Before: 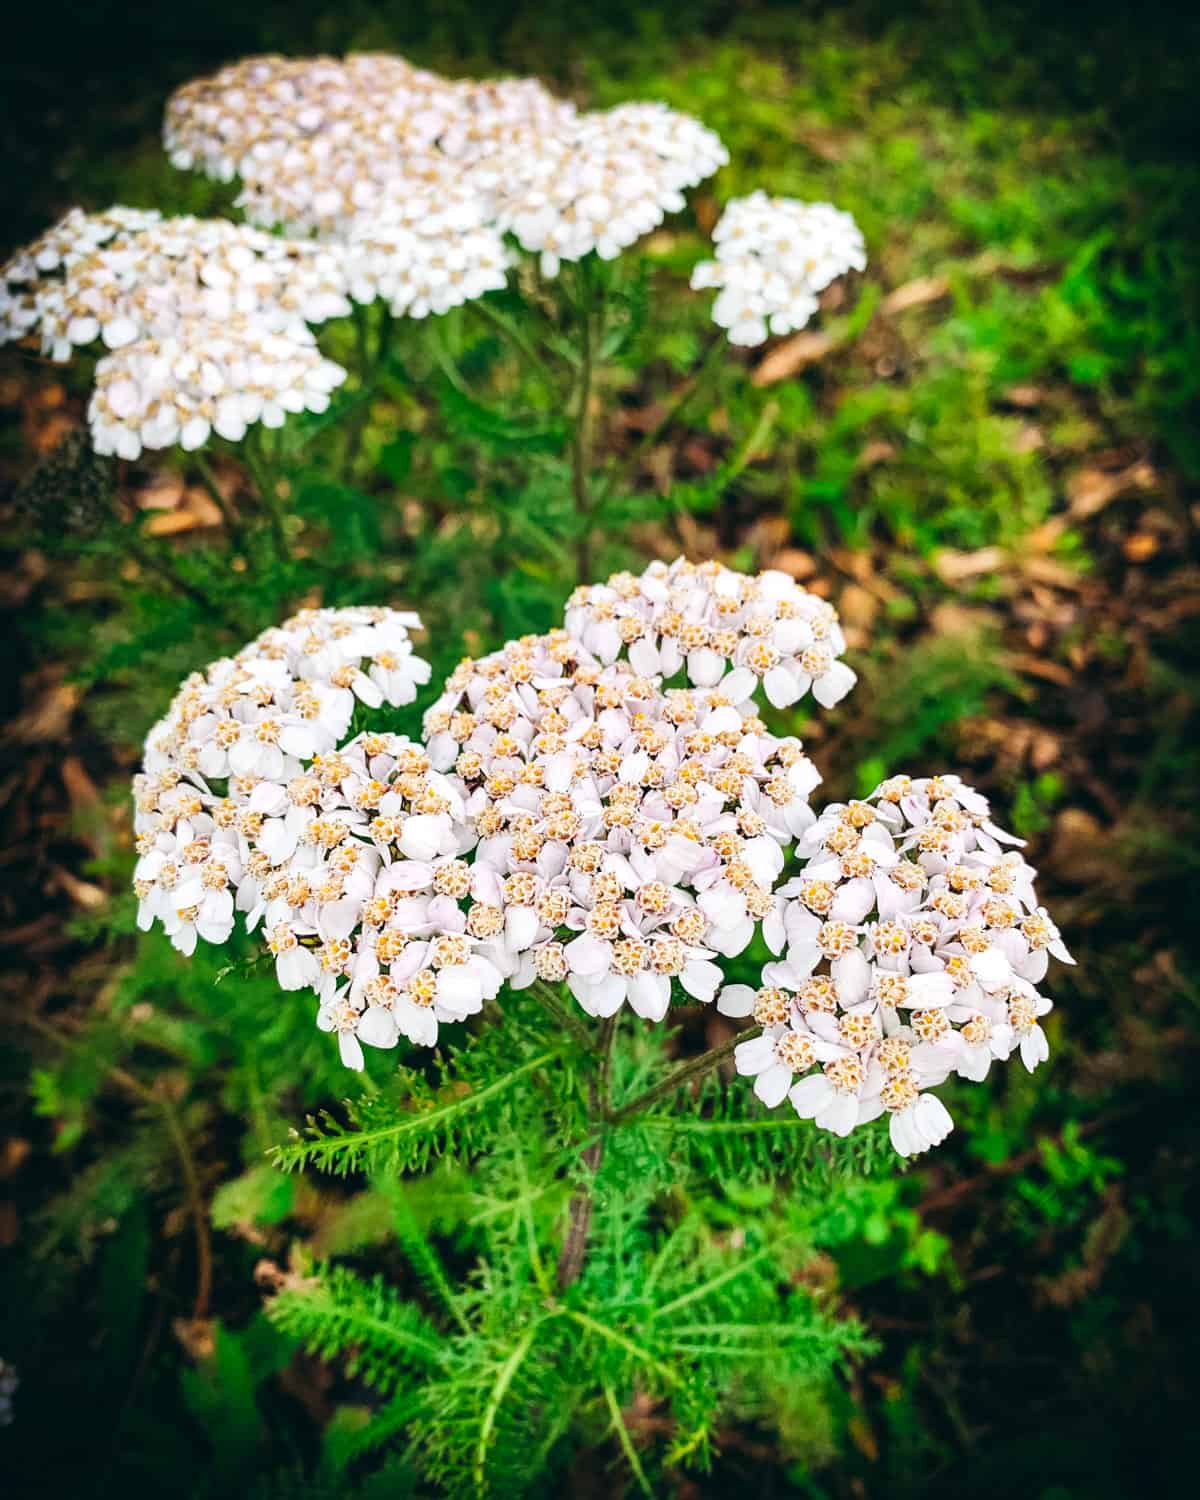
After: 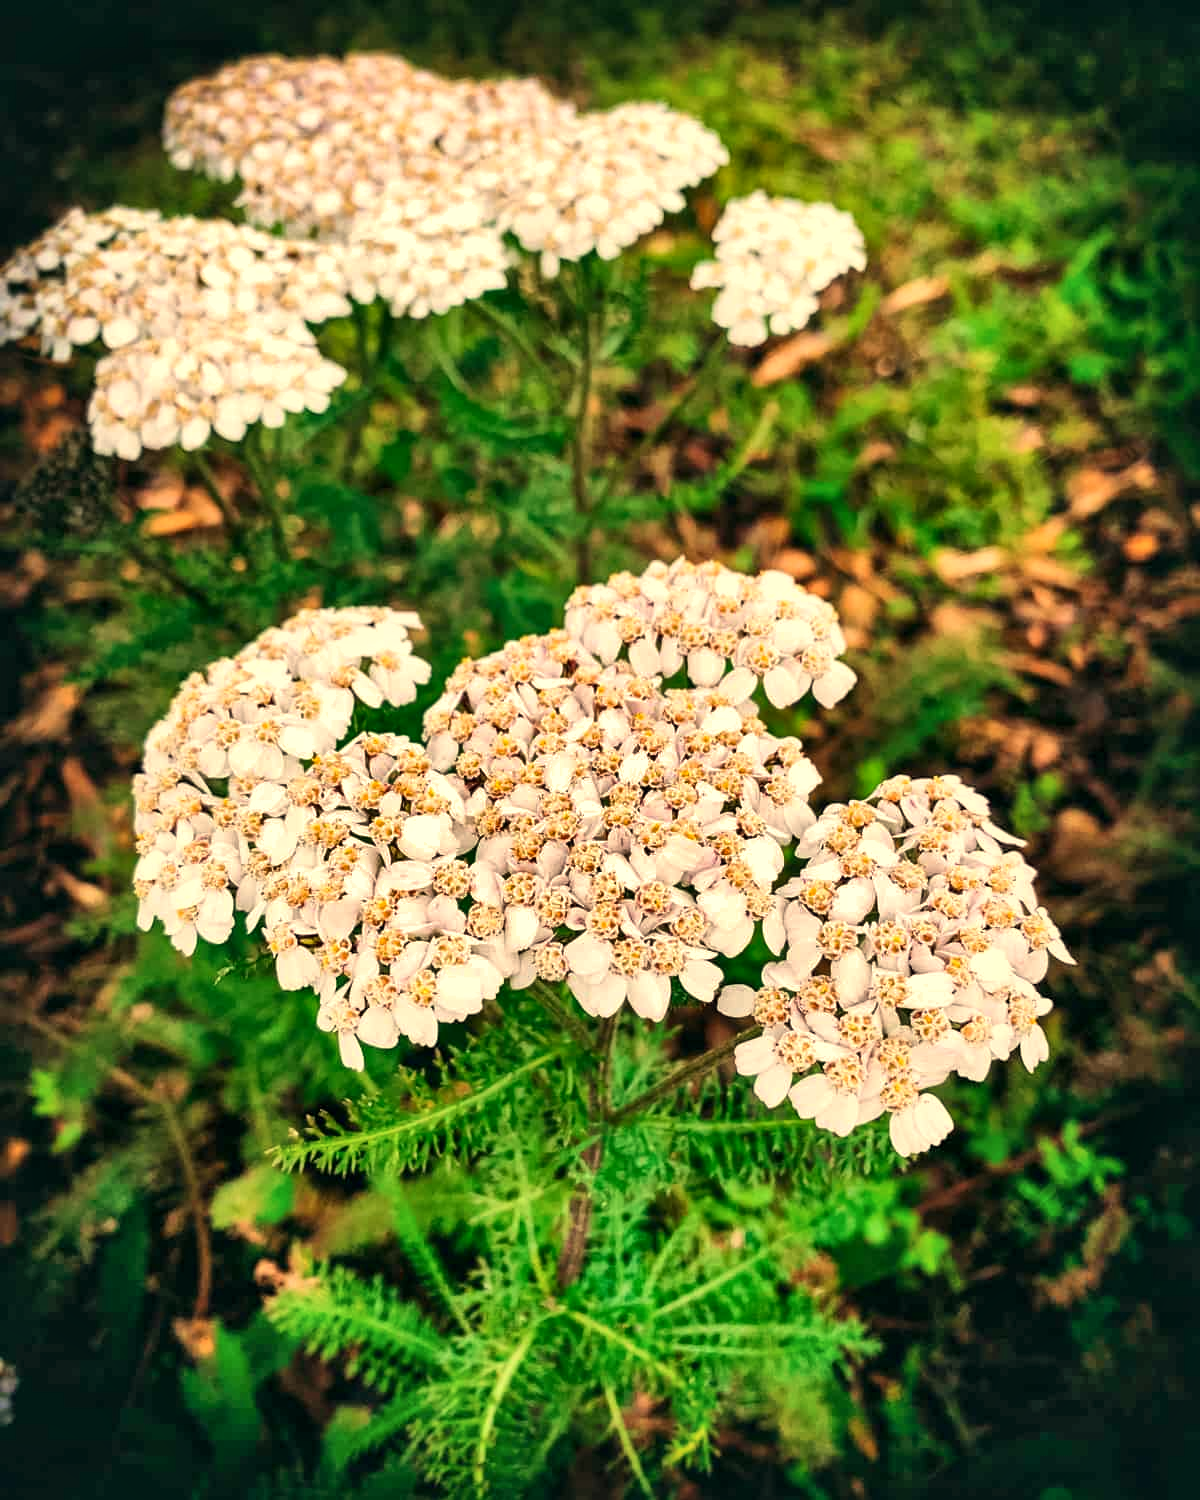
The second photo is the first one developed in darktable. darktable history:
local contrast: mode bilateral grid, contrast 20, coarseness 50, detail 132%, midtone range 0.2
white balance: red 1.138, green 0.996, blue 0.812
shadows and highlights: low approximation 0.01, soften with gaussian
